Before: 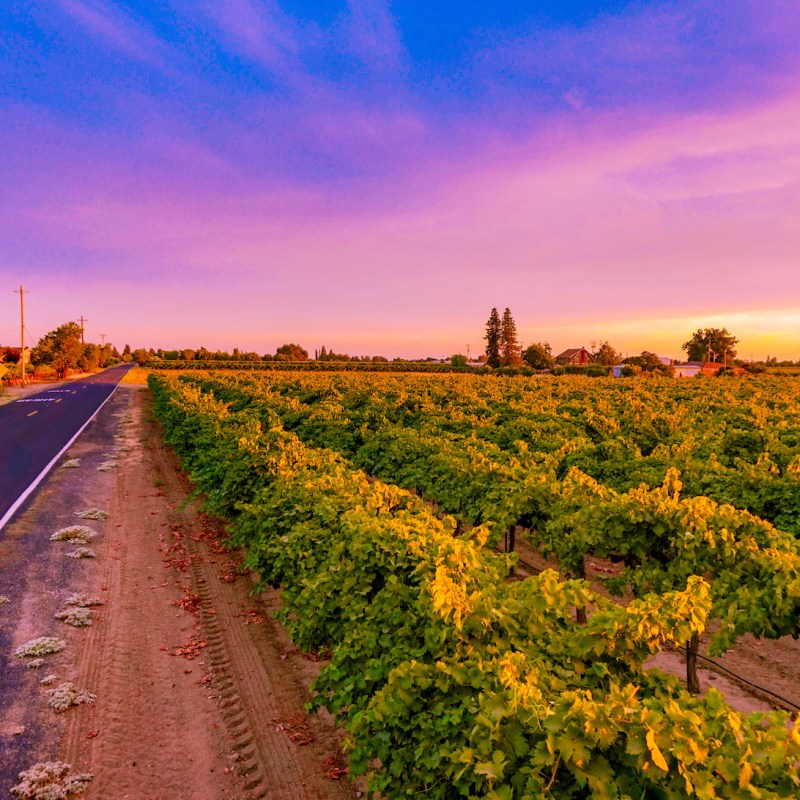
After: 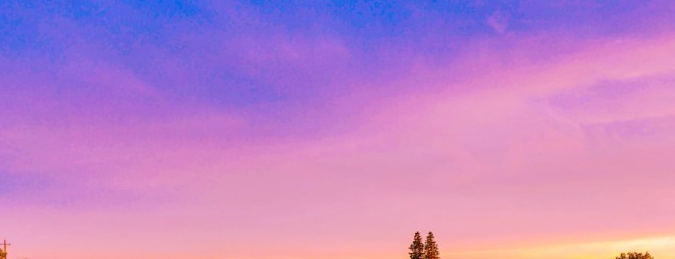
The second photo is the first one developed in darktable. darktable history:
crop and rotate: left 9.641%, top 9.576%, right 5.859%, bottom 57.988%
